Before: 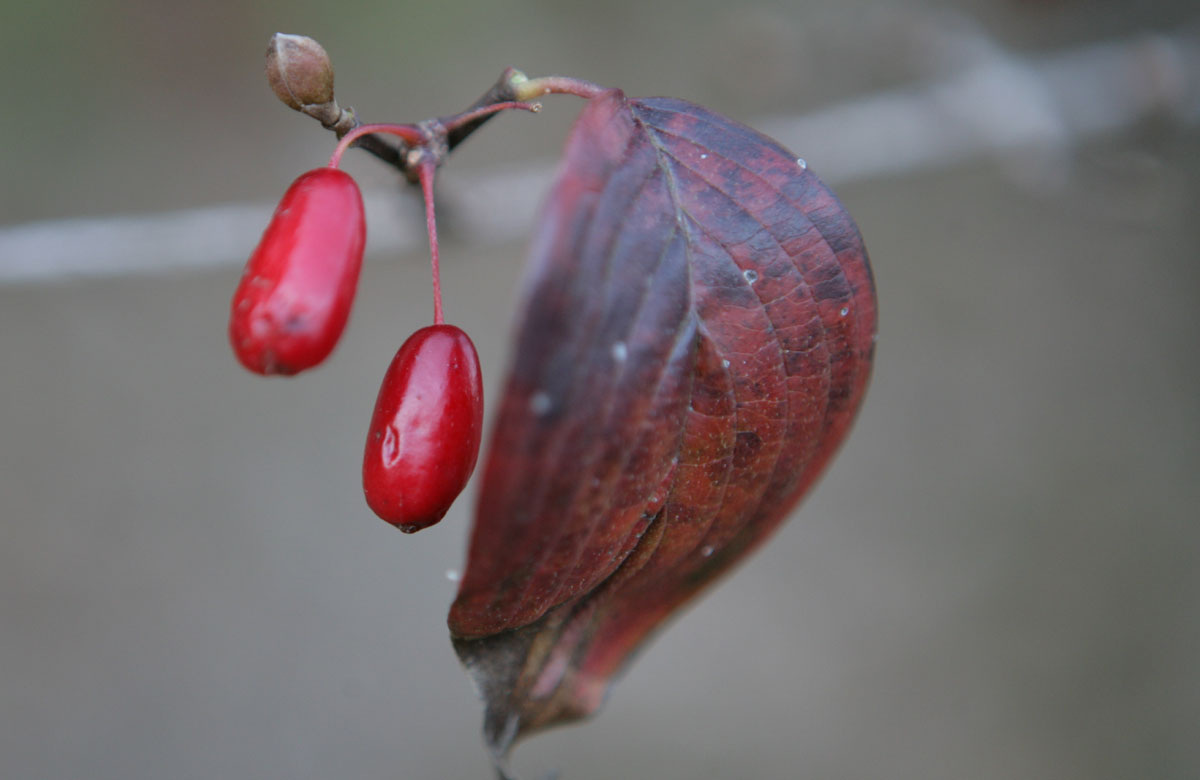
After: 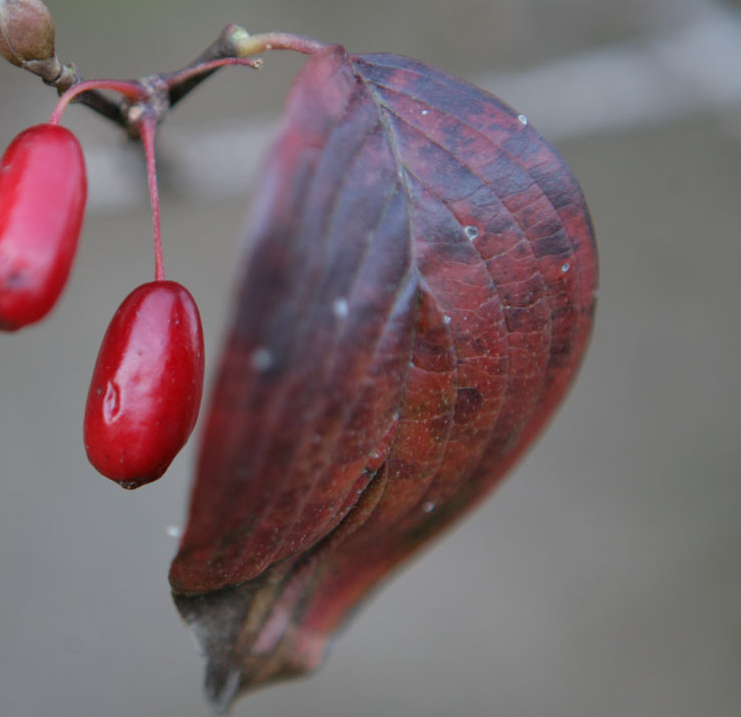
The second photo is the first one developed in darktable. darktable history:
crop and rotate: left 23.262%, top 5.645%, right 14.913%, bottom 2.352%
